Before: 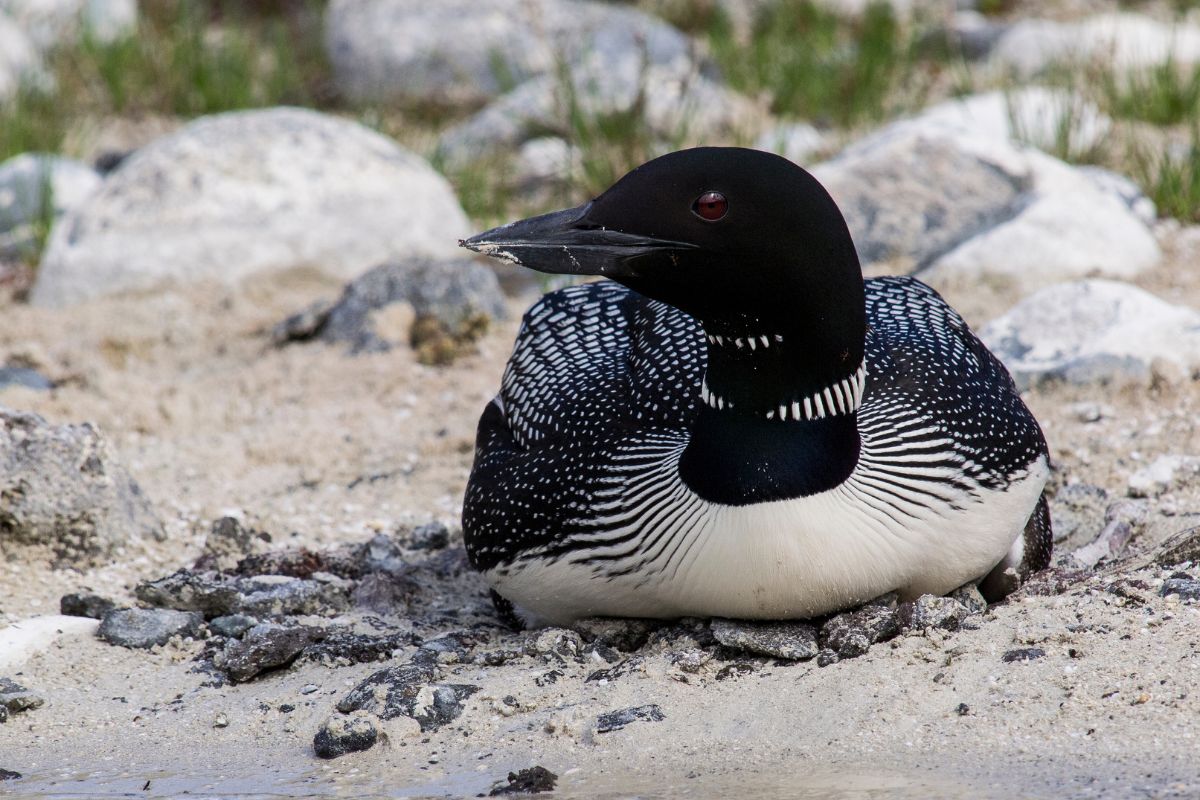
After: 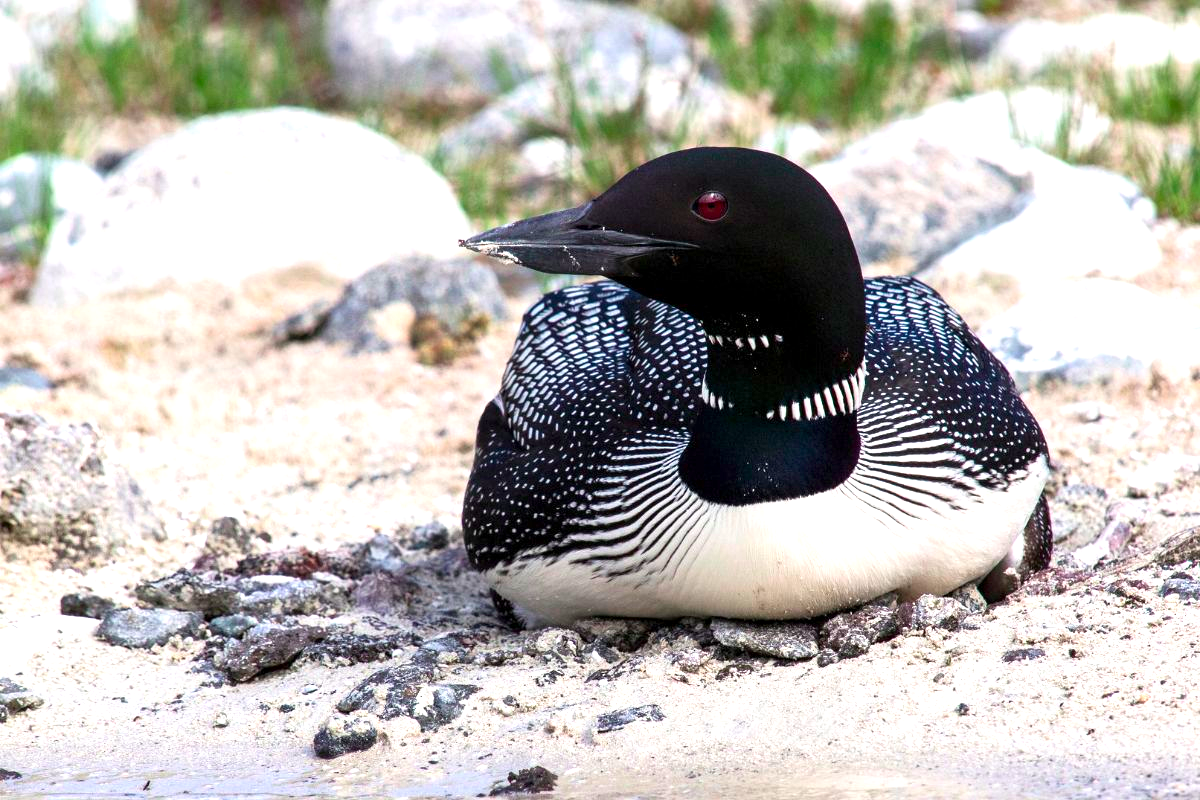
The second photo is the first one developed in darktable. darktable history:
color contrast: green-magenta contrast 1.73, blue-yellow contrast 1.15
exposure: black level correction 0.001, exposure 0.955 EV, compensate exposure bias true, compensate highlight preservation false
